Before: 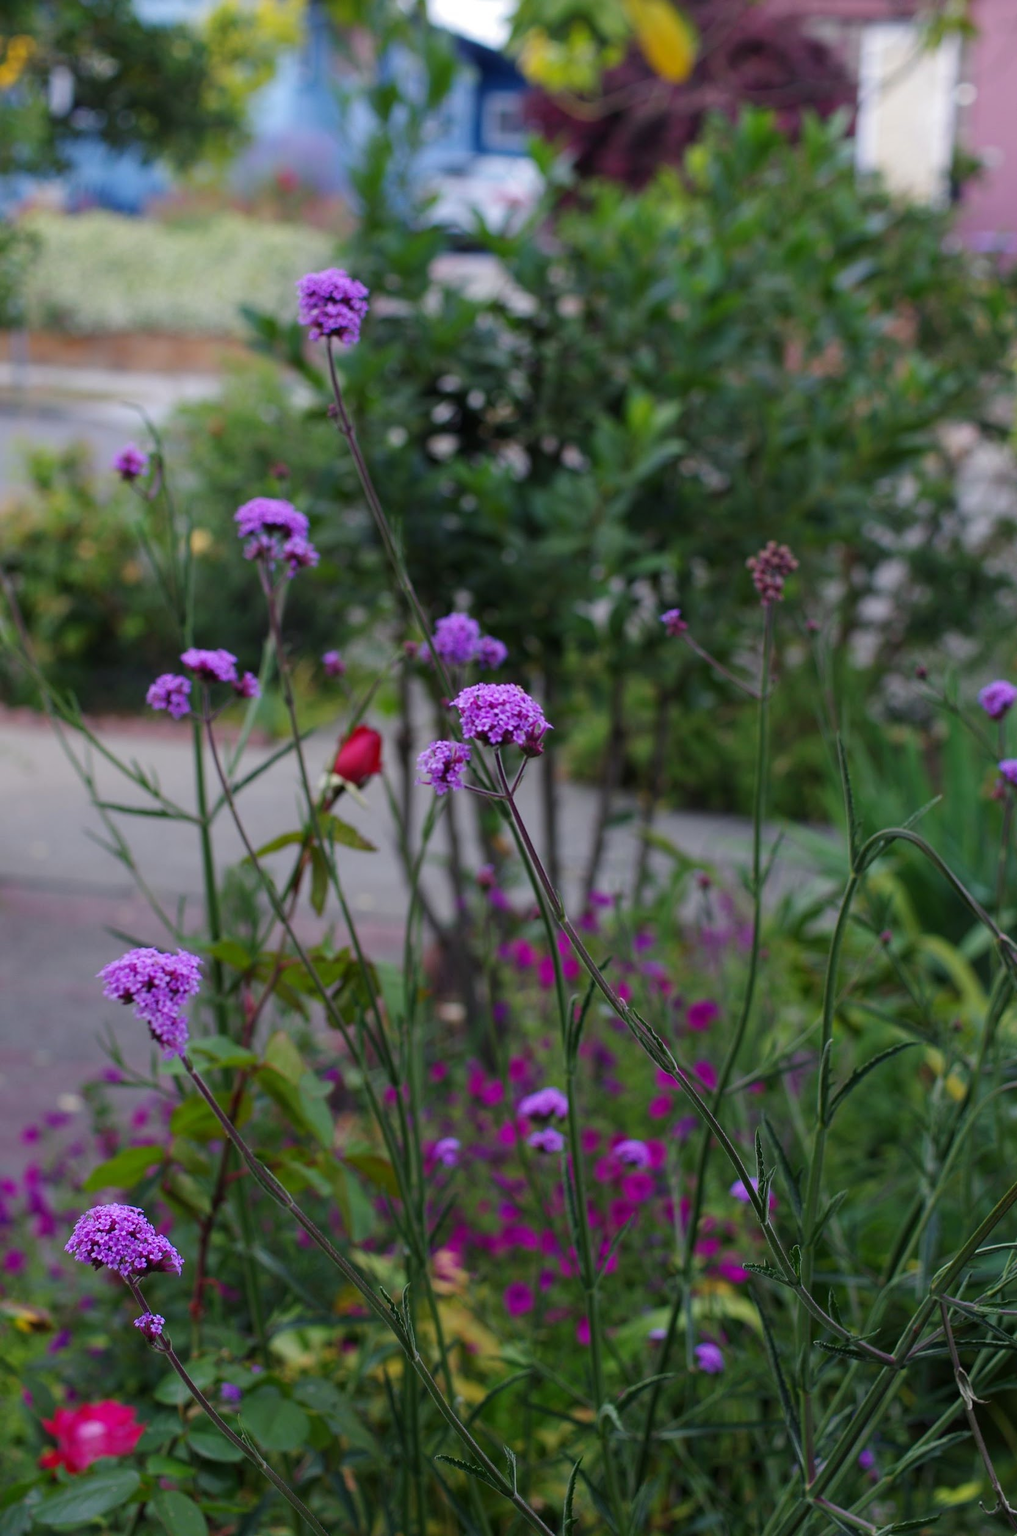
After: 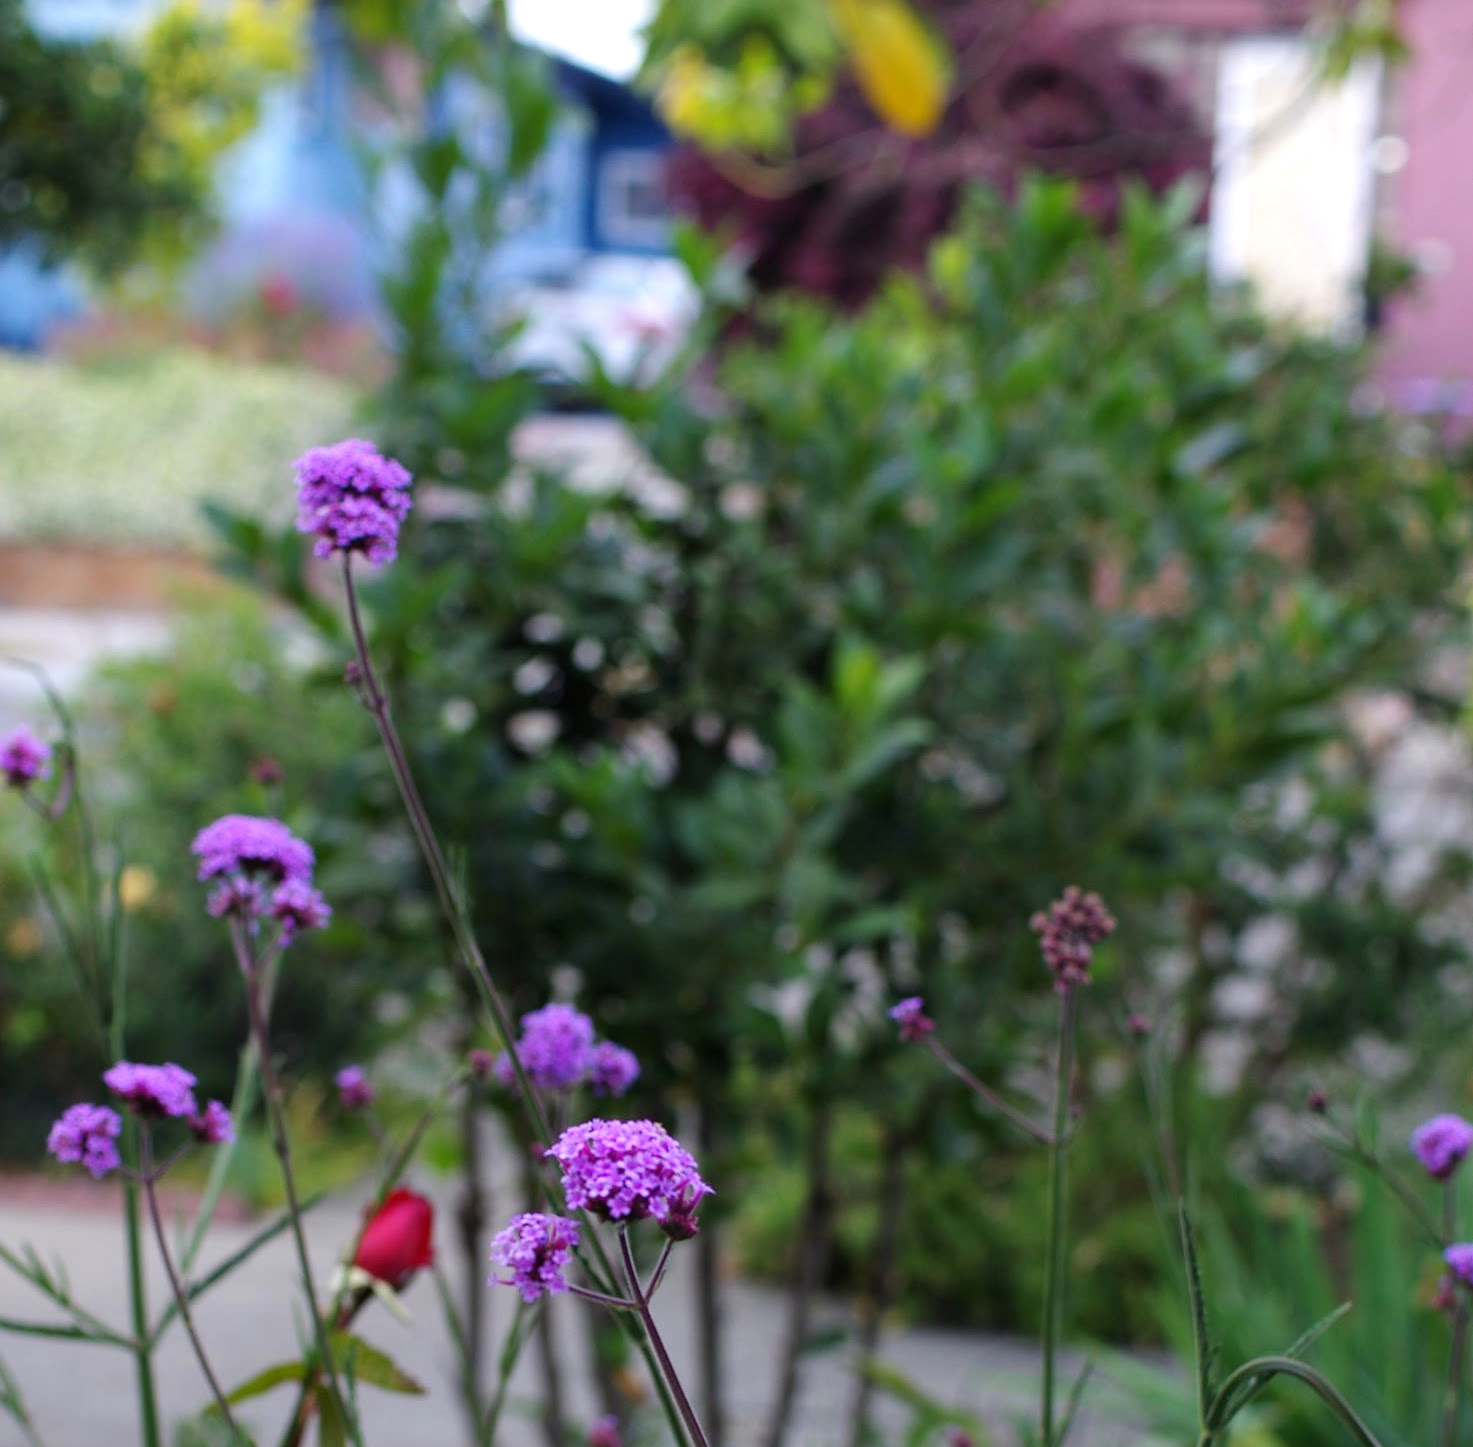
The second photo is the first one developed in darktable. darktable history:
tone equalizer: -8 EV -0.445 EV, -7 EV -0.393 EV, -6 EV -0.305 EV, -5 EV -0.253 EV, -3 EV 0.247 EV, -2 EV 0.312 EV, -1 EV 0.395 EV, +0 EV 0.425 EV
crop and rotate: left 11.548%, bottom 42.481%
